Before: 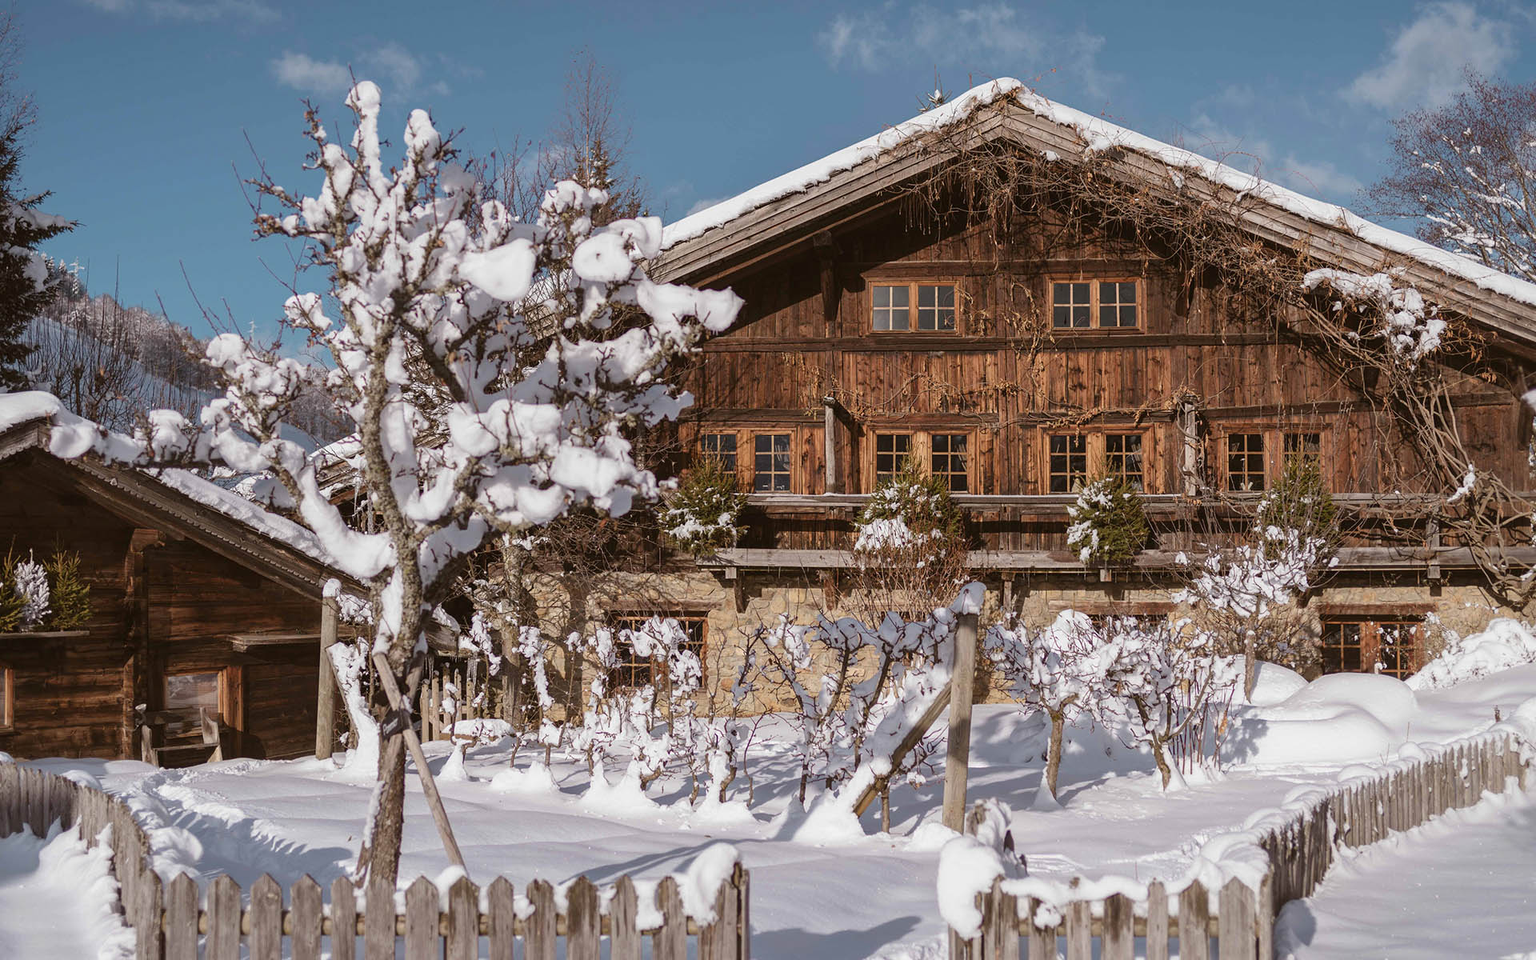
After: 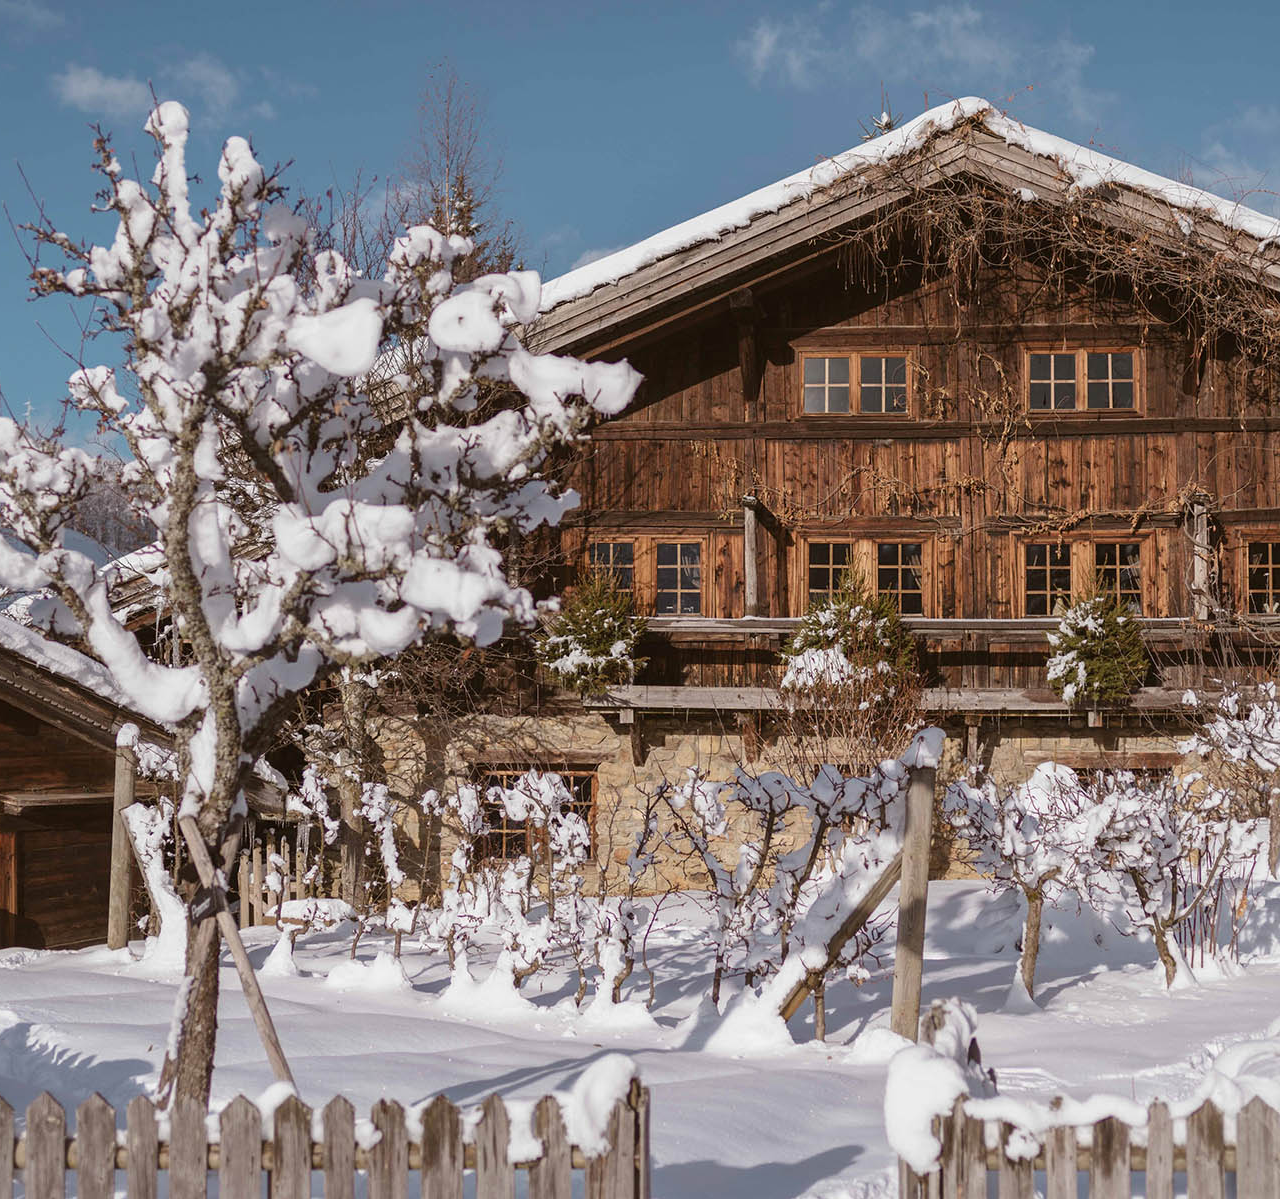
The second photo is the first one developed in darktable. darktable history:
crop and rotate: left 14.972%, right 18.316%
